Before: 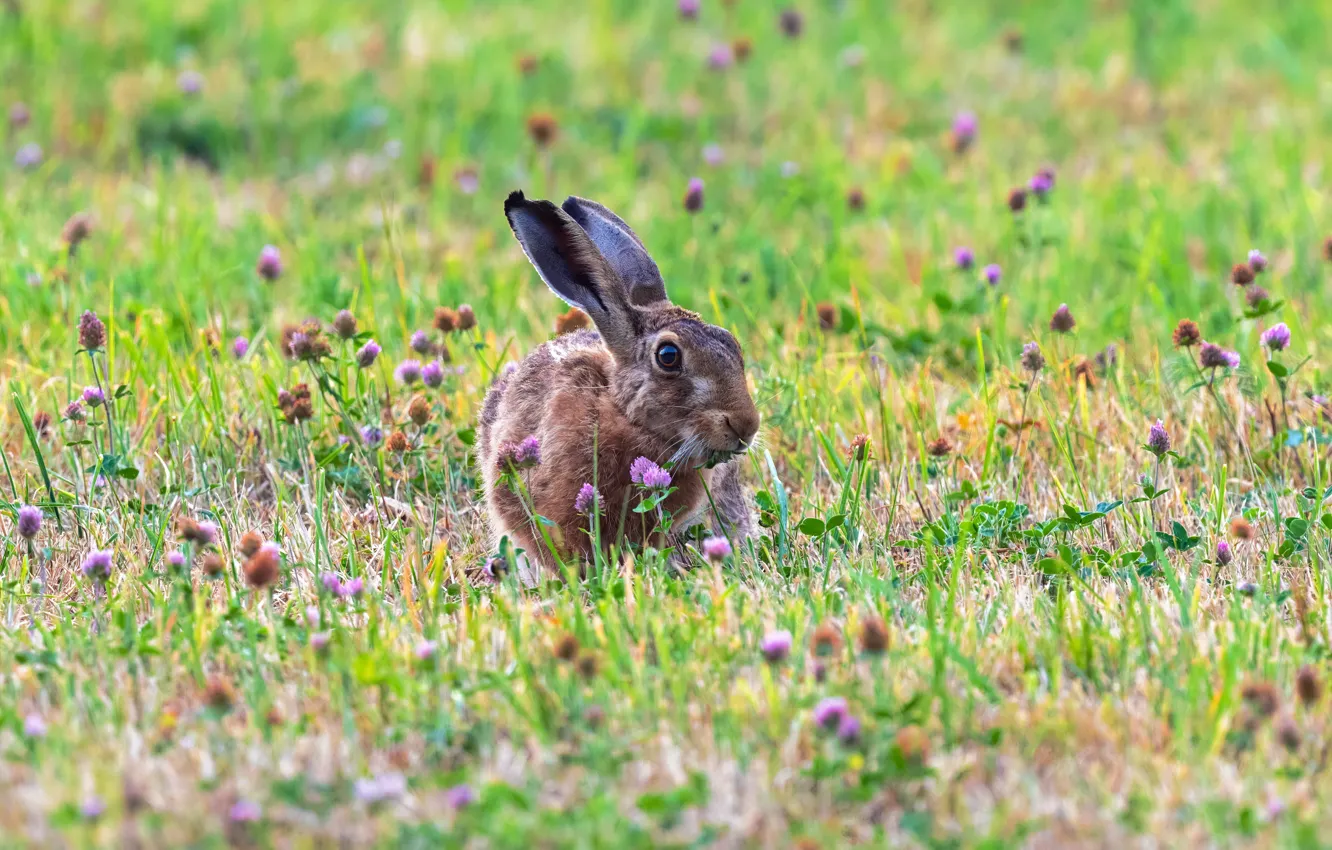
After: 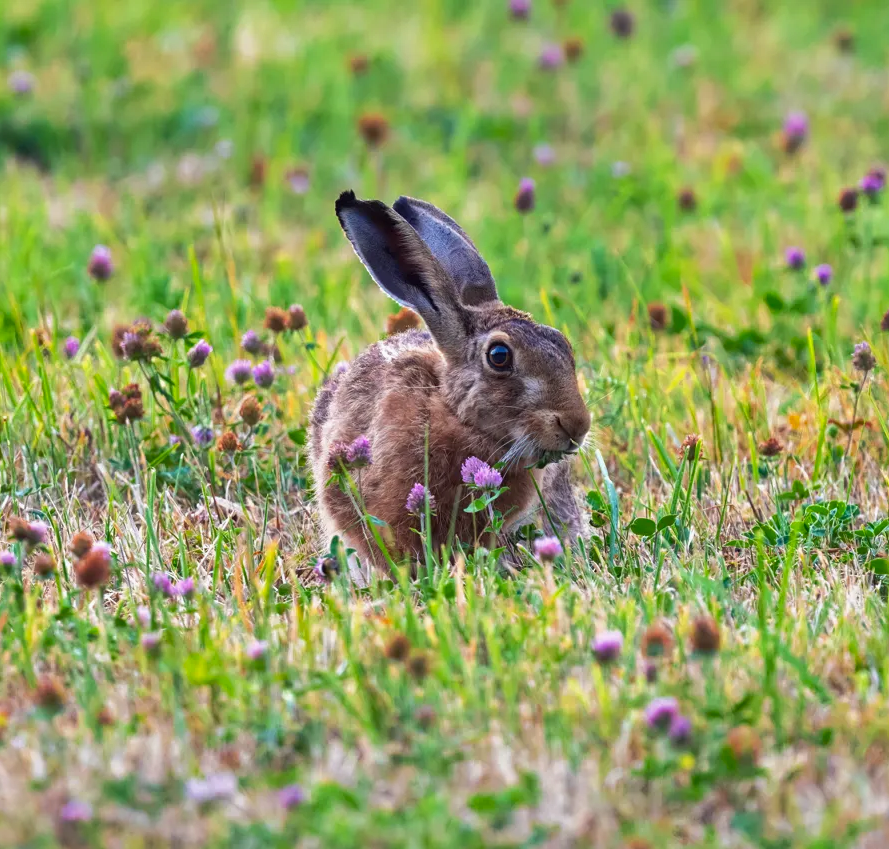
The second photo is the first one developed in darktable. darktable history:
crop and rotate: left 12.747%, right 20.461%
exposure: compensate highlight preservation false
shadows and highlights: shadows 43.58, white point adjustment -1.31, soften with gaussian
